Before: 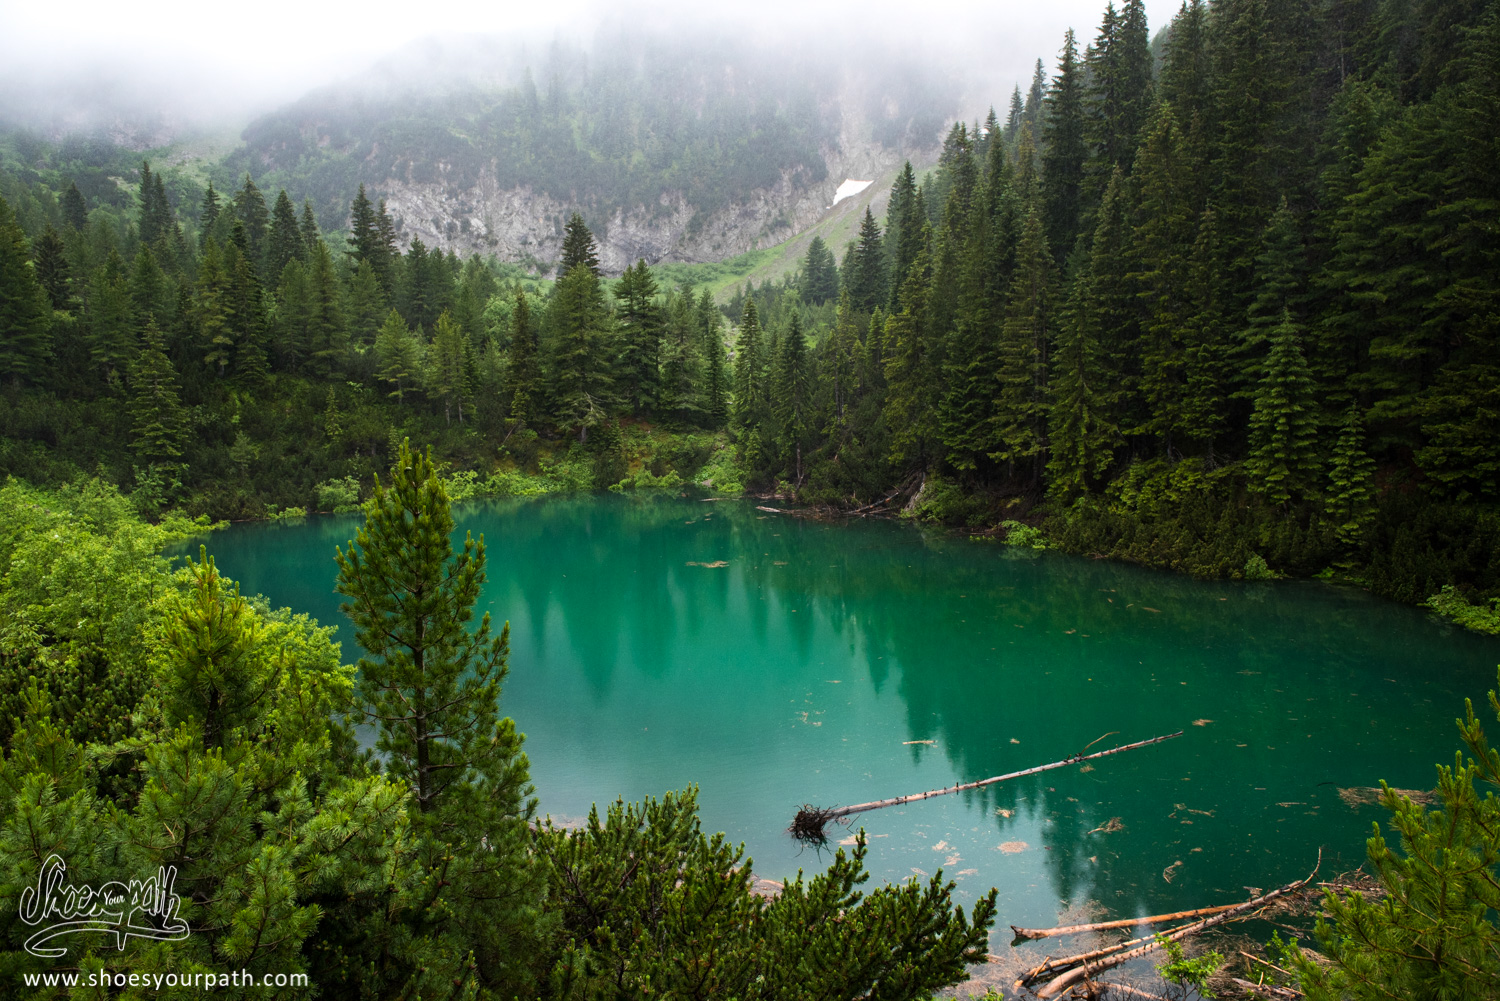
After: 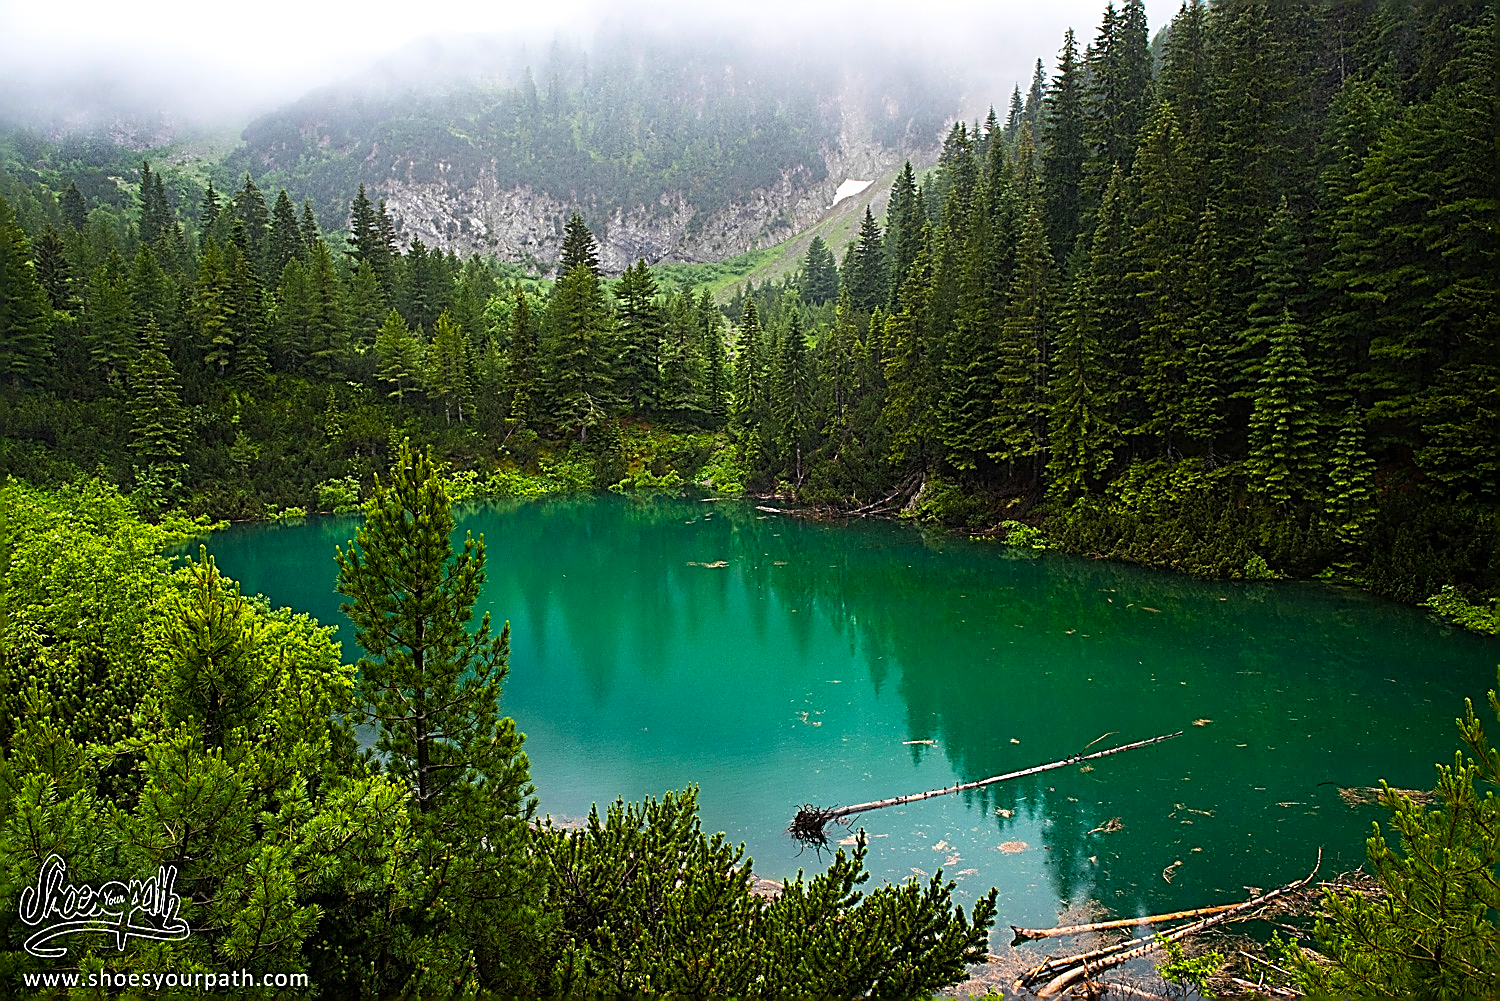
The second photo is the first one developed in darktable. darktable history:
sharpen: amount 2
color balance rgb: linear chroma grading › global chroma 33.4%
